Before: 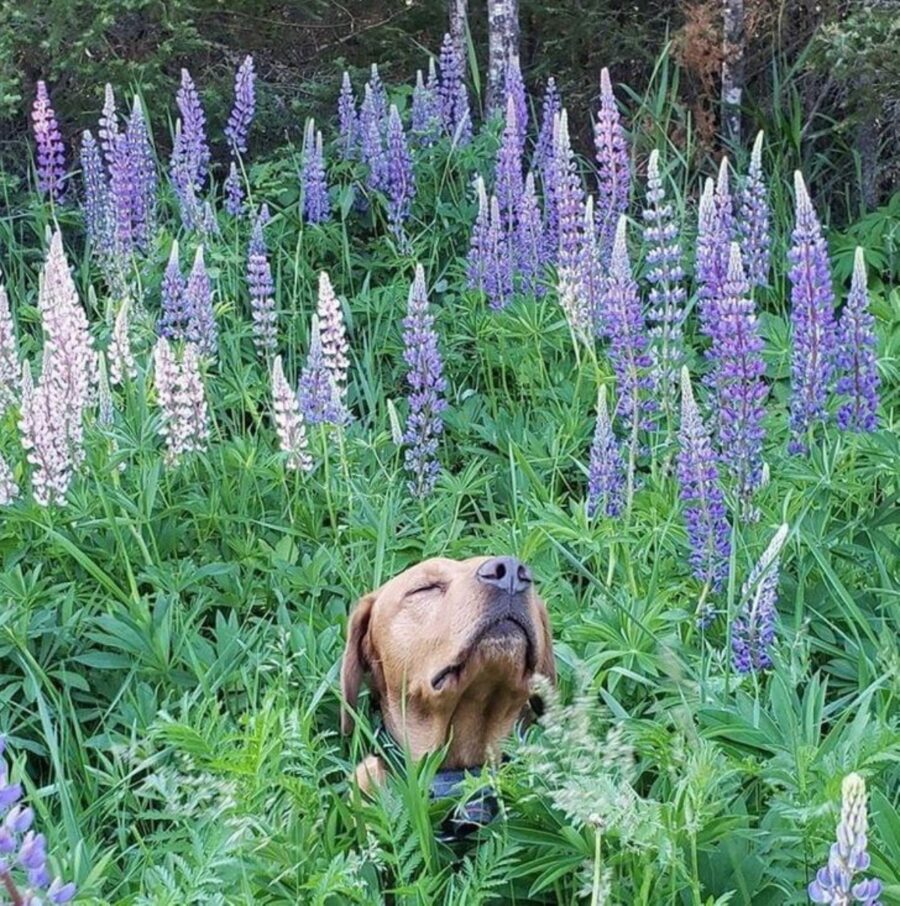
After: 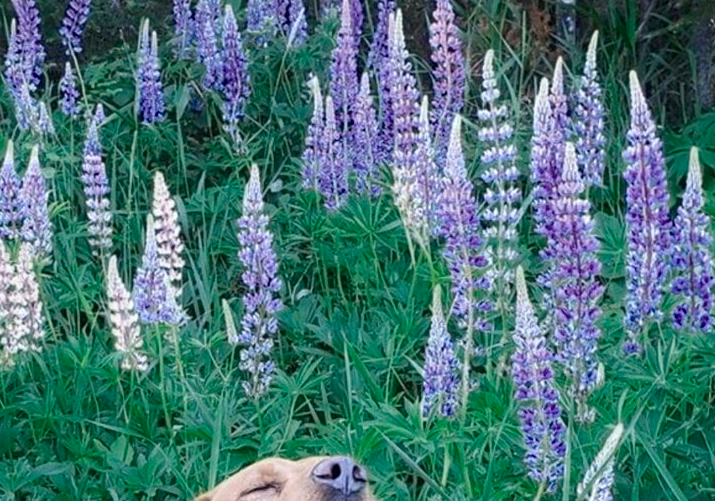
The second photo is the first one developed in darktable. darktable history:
crop: left 18.39%, top 11.109%, right 2.13%, bottom 33.59%
color balance rgb: shadows lift › chroma 2.056%, shadows lift › hue 185.15°, linear chroma grading › global chroma 8.598%, perceptual saturation grading › global saturation 16.799%, global vibrance 16.363%, saturation formula JzAzBz (2021)
shadows and highlights: shadows -87.01, highlights -36.53, soften with gaussian
color zones: curves: ch0 [(0, 0.5) (0.125, 0.4) (0.25, 0.5) (0.375, 0.4) (0.5, 0.4) (0.625, 0.6) (0.75, 0.6) (0.875, 0.5)]; ch1 [(0, 0.35) (0.125, 0.45) (0.25, 0.35) (0.375, 0.35) (0.5, 0.35) (0.625, 0.35) (0.75, 0.45) (0.875, 0.35)]; ch2 [(0, 0.6) (0.125, 0.5) (0.25, 0.5) (0.375, 0.6) (0.5, 0.6) (0.625, 0.5) (0.75, 0.5) (0.875, 0.5)]
